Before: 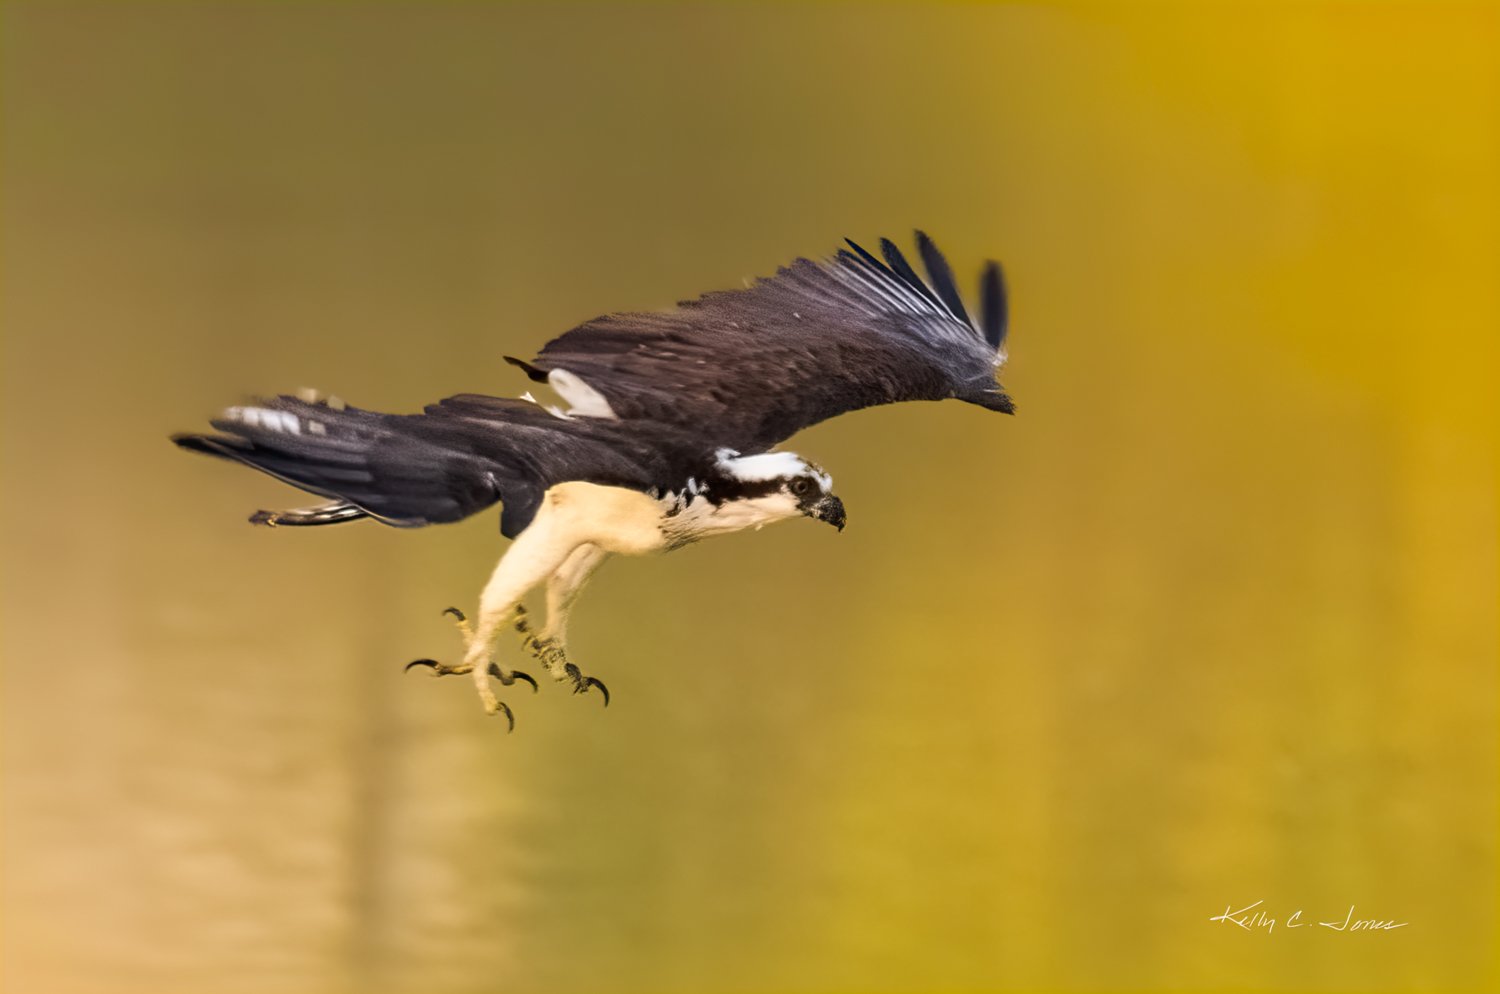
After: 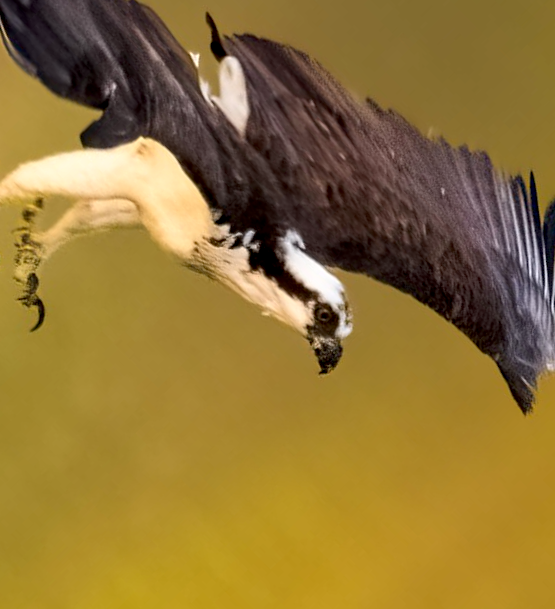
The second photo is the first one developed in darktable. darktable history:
exposure: black level correction 0.008, exposure 0.097 EV, compensate exposure bias true, compensate highlight preservation false
shadows and highlights: shadows 4.57, highlights color adjustment 0.877%, soften with gaussian
crop and rotate: angle -45.23°, top 16.289%, right 0.936%, bottom 11.631%
